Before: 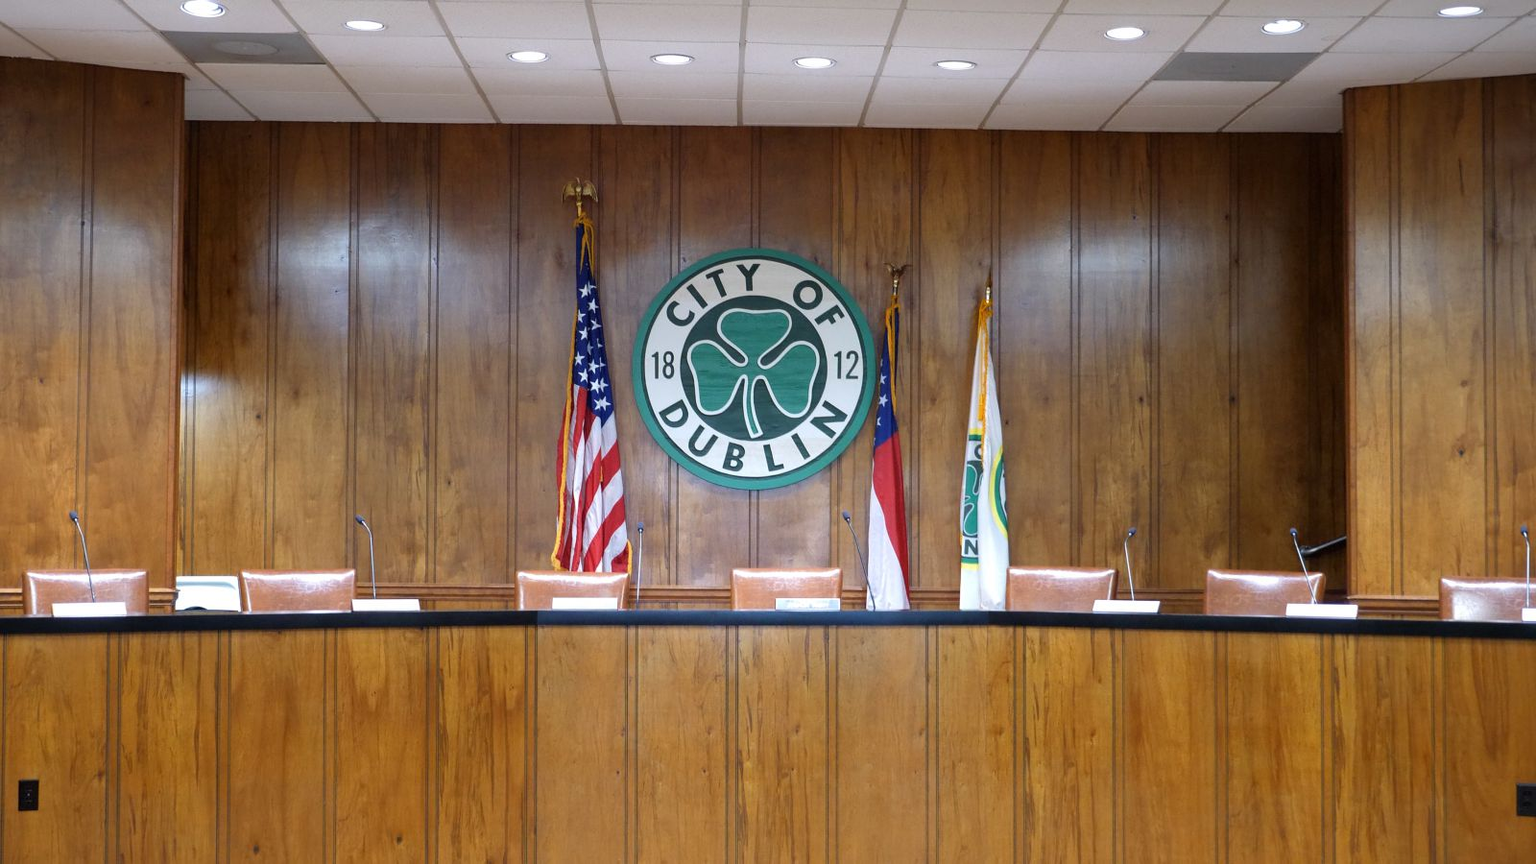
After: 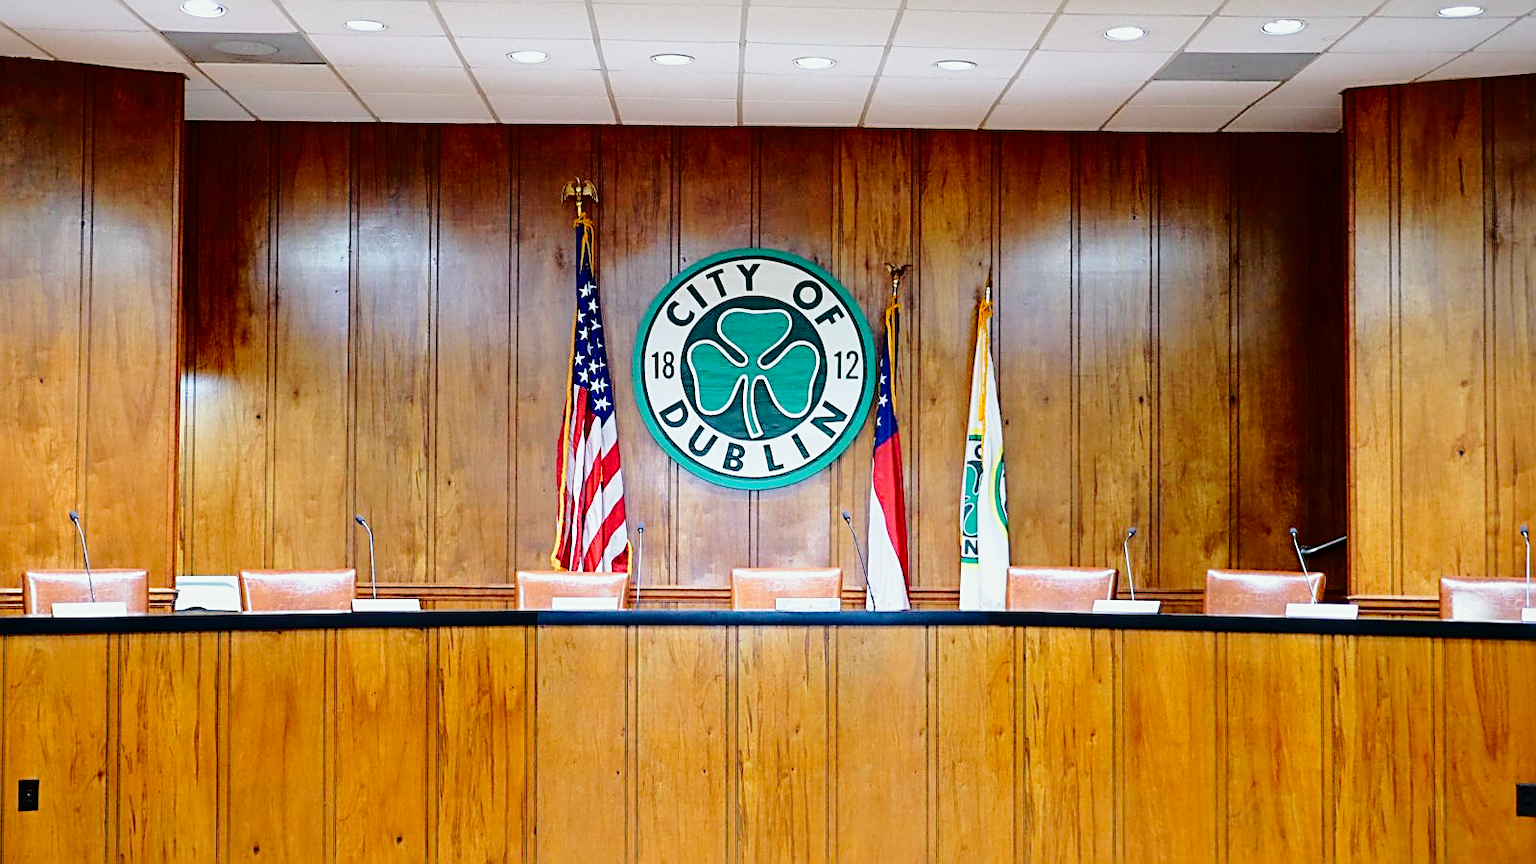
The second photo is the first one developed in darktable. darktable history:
base curve: curves: ch0 [(0, 0) (0.028, 0.03) (0.121, 0.232) (0.46, 0.748) (0.859, 0.968) (1, 1)], preserve colors none
tone curve: curves: ch0 [(0, 0) (0.181, 0.087) (0.498, 0.485) (0.78, 0.742) (0.993, 0.954)]; ch1 [(0, 0) (0.311, 0.149) (0.395, 0.349) (0.488, 0.477) (0.612, 0.641) (1, 1)]; ch2 [(0, 0) (0.5, 0.5) (0.638, 0.667) (1, 1)], color space Lab, independent channels, preserve colors none
sharpen: radius 2.584, amount 0.688
